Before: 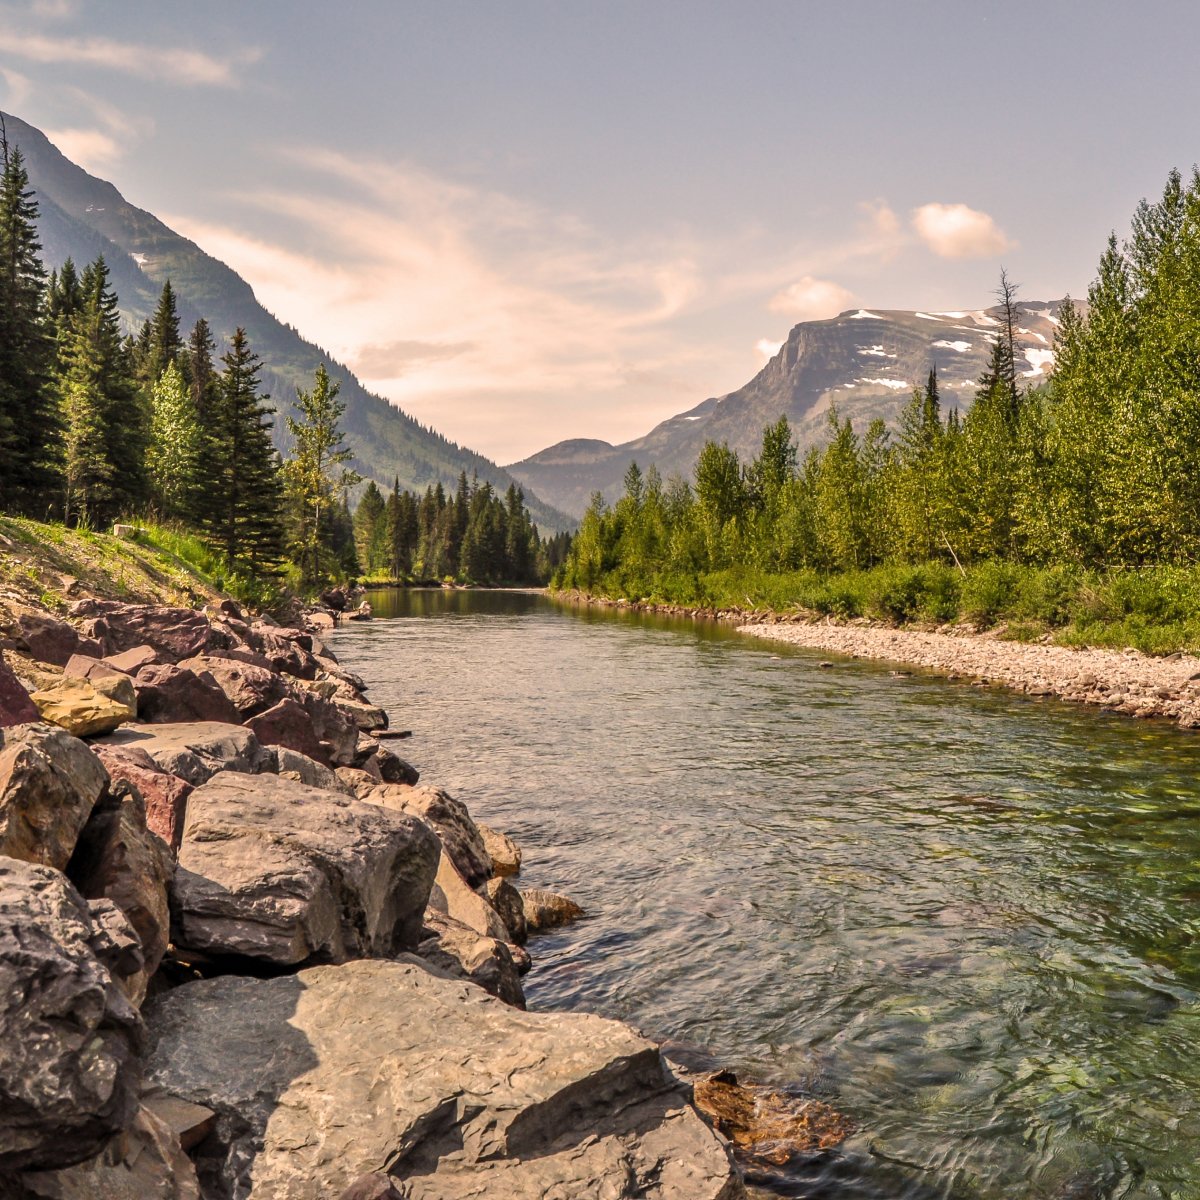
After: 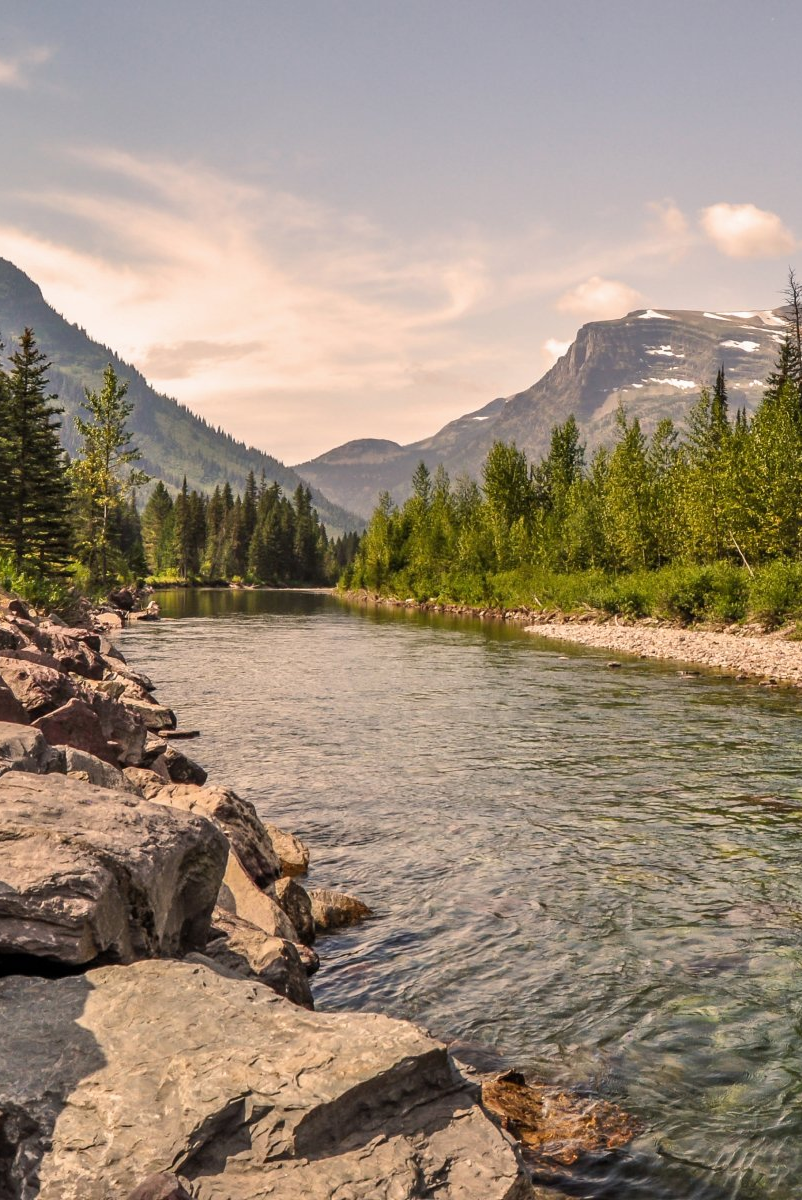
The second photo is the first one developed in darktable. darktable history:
crop and rotate: left 17.732%, right 15.423%
exposure: exposure -0.021 EV, compensate highlight preservation false
